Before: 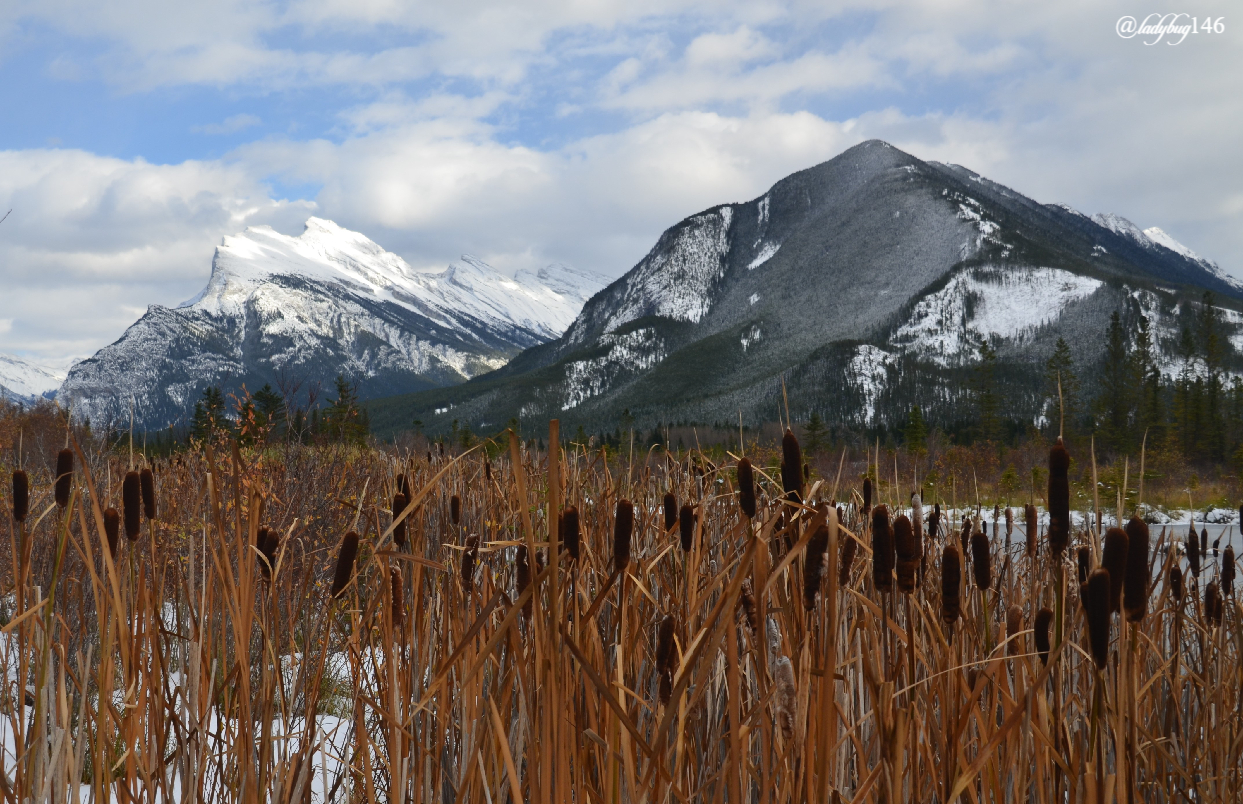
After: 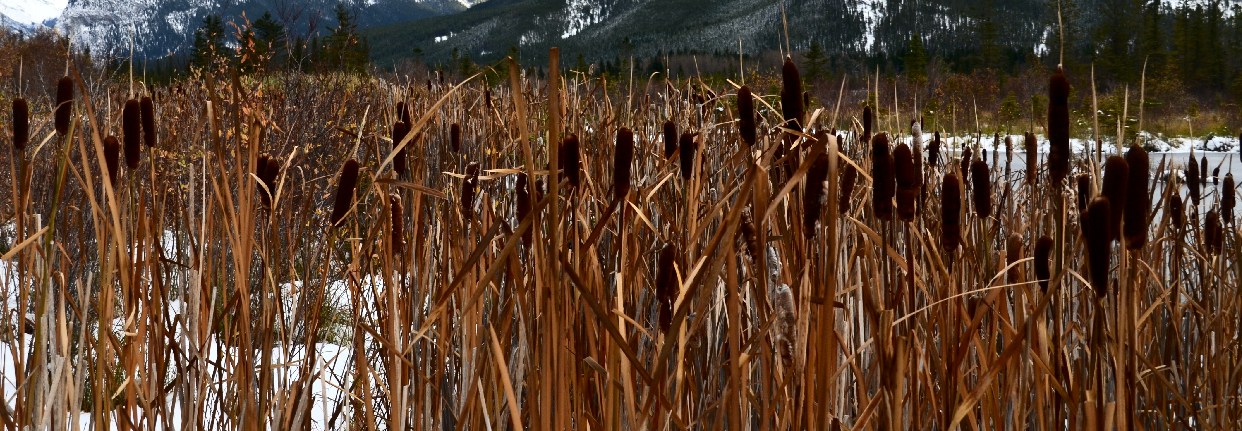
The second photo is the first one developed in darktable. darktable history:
crop and rotate: top 46.318%, right 0.007%
contrast brightness saturation: contrast 0.277
exposure: black level correction 0.001, exposure 0.498 EV, compensate exposure bias true, compensate highlight preservation false
local contrast: mode bilateral grid, contrast 20, coarseness 50, detail 119%, midtone range 0.2
